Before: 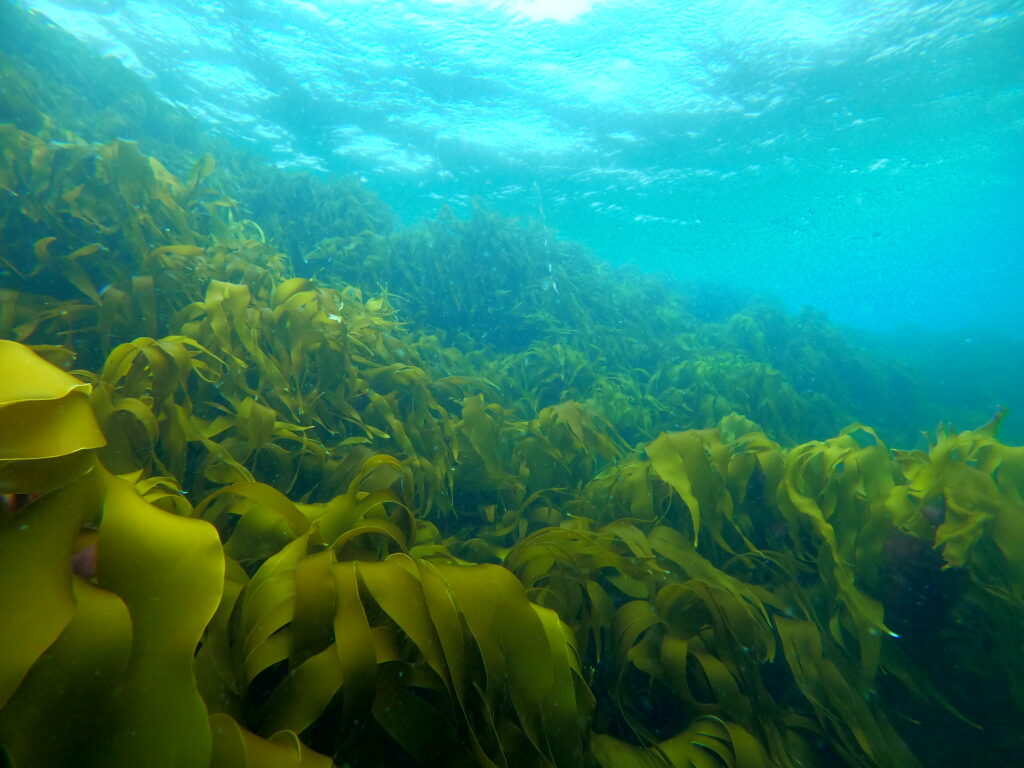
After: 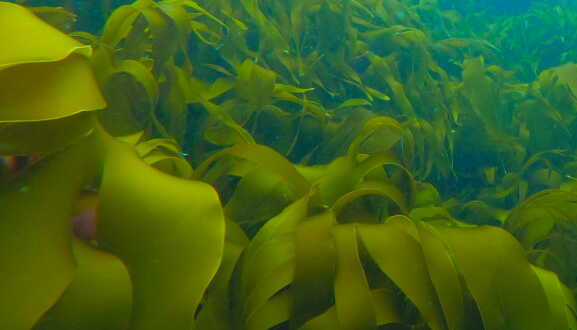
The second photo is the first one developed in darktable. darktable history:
contrast brightness saturation: contrast -0.204, saturation 0.187
crop: top 44.075%, right 43.562%, bottom 12.839%
